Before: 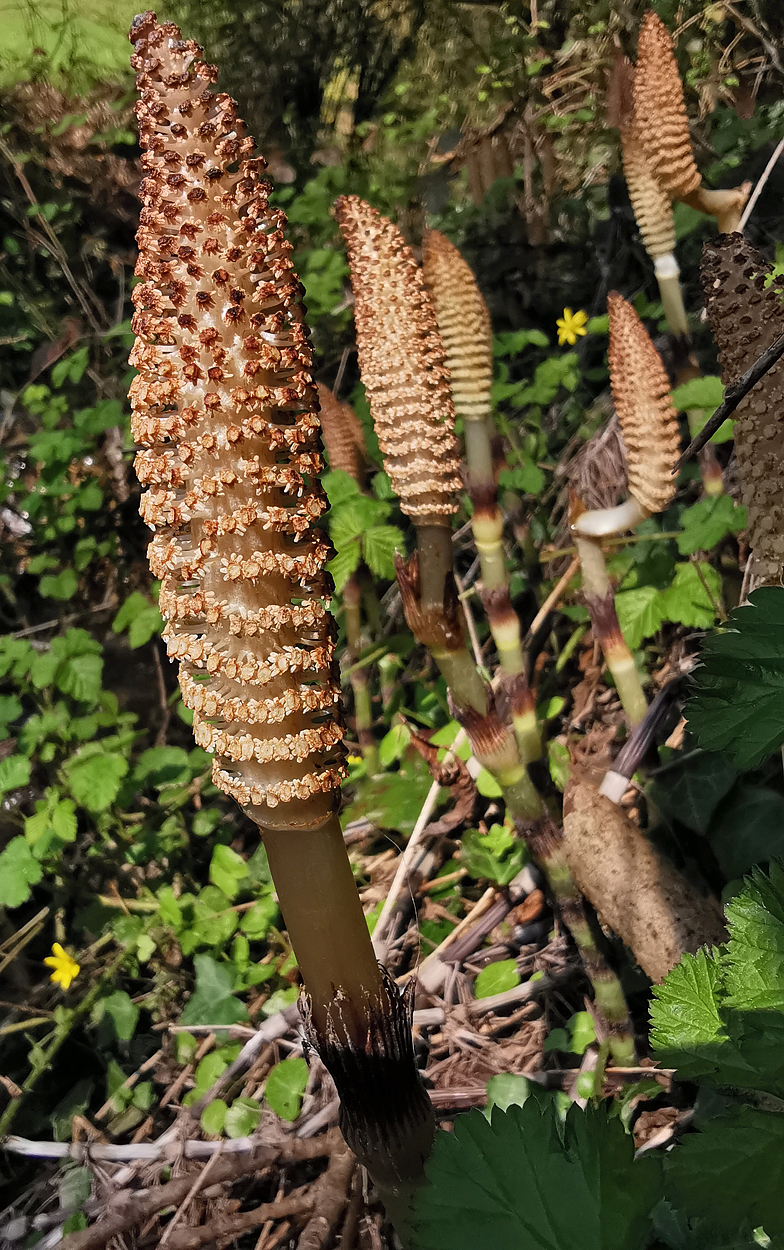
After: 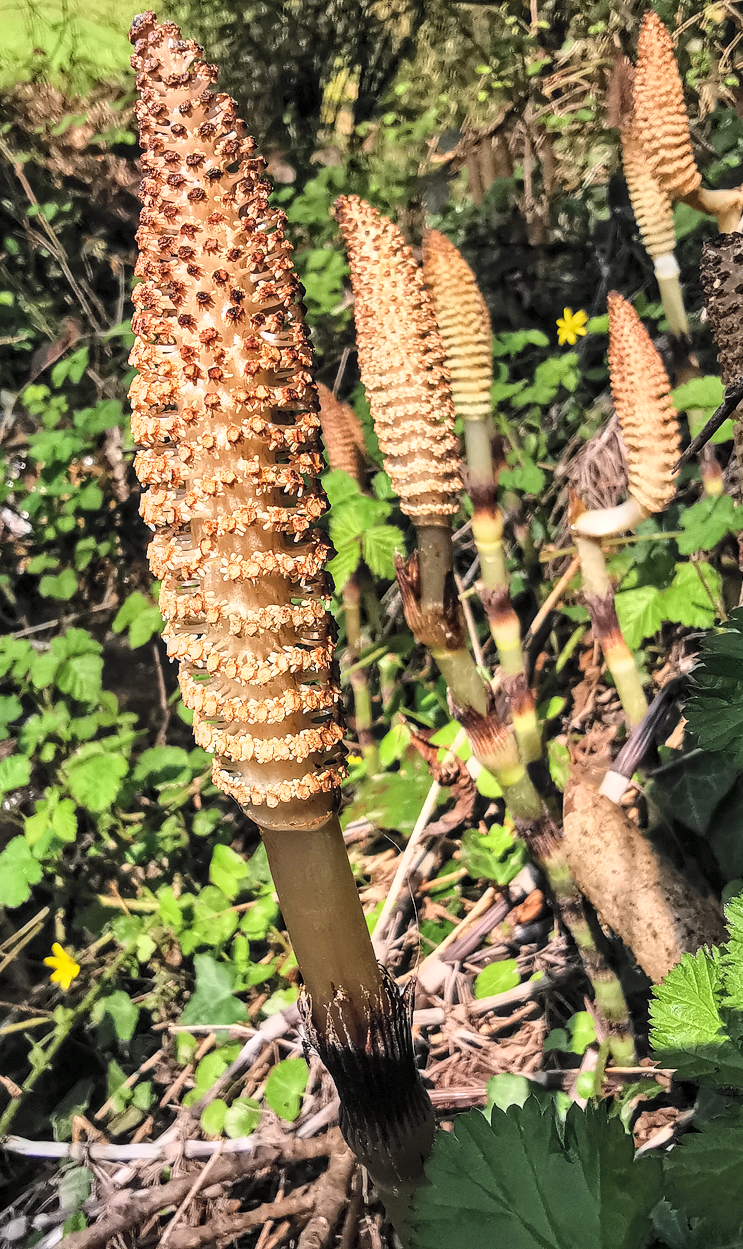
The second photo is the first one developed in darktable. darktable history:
base curve: curves: ch0 [(0, 0) (0.028, 0.03) (0.121, 0.232) (0.46, 0.748) (0.859, 0.968) (1, 1)]
contrast brightness saturation: brightness 0.143
local contrast: on, module defaults
crop and rotate: left 0%, right 5.205%
